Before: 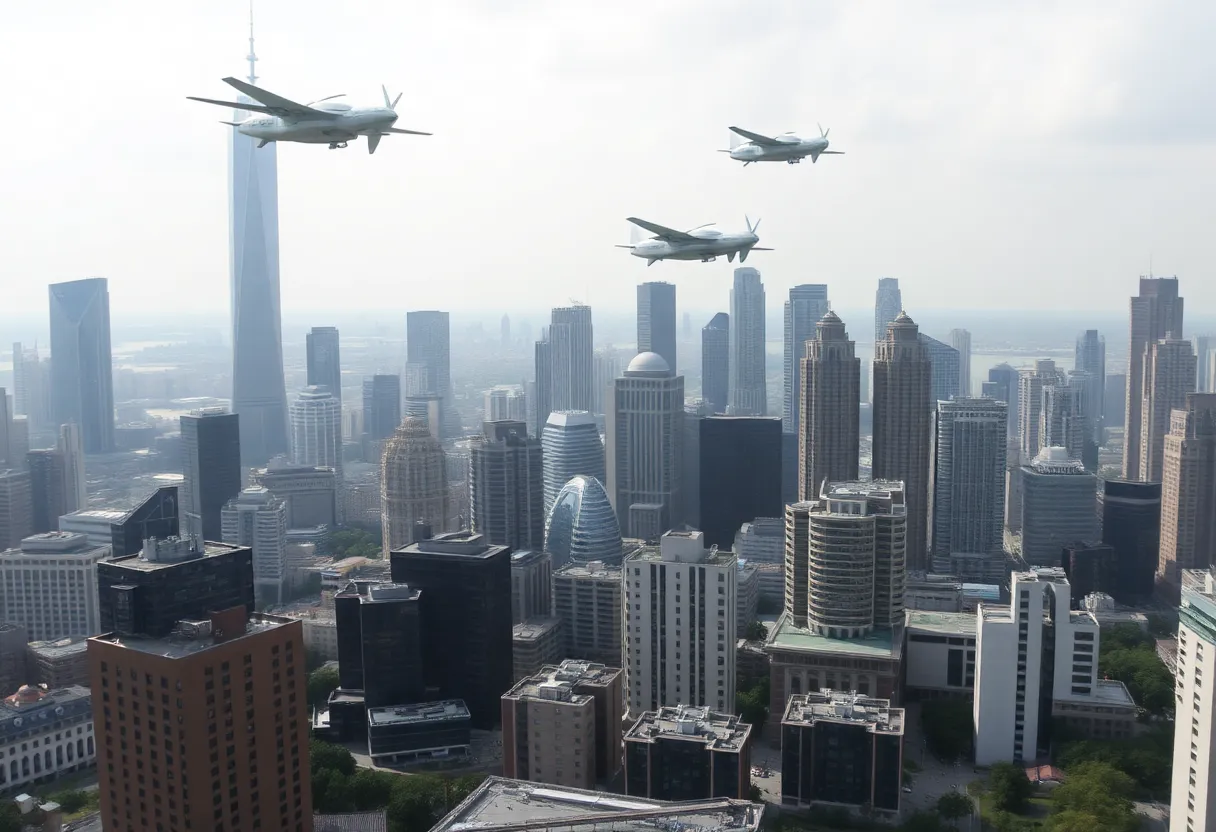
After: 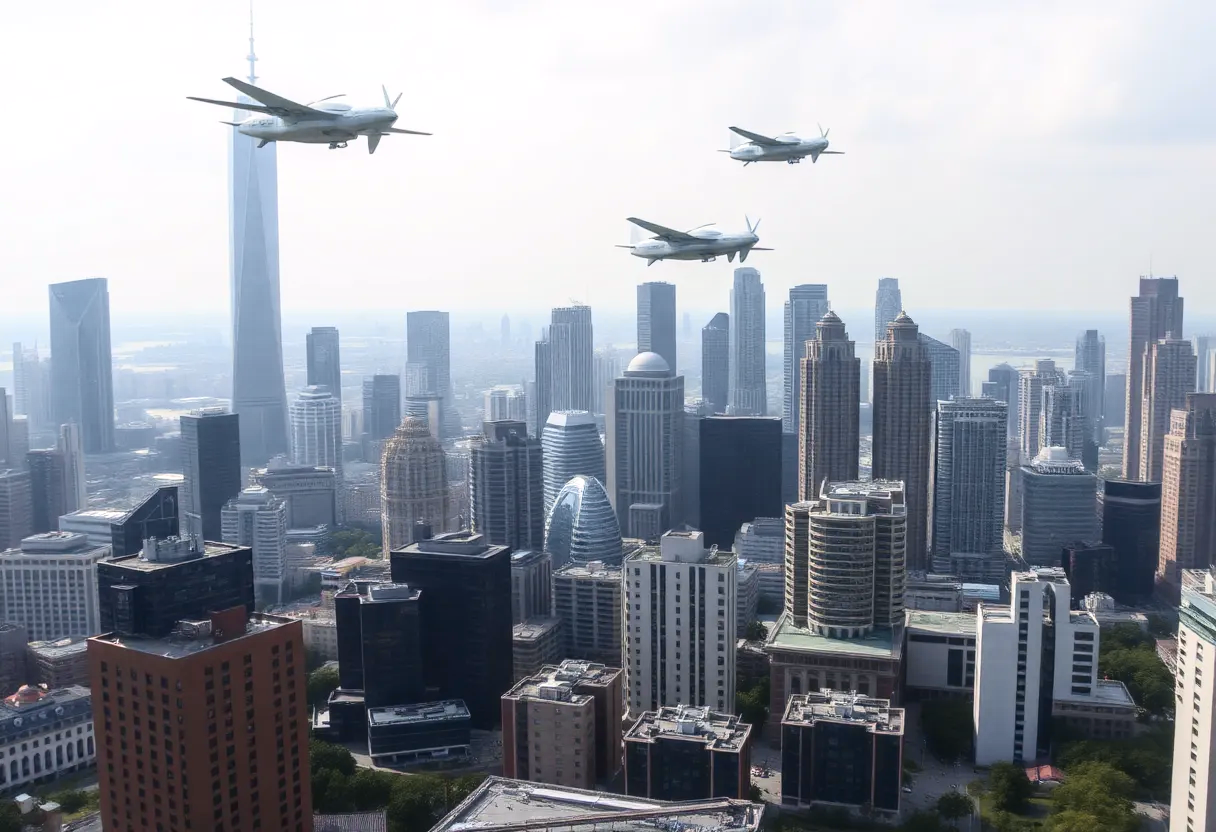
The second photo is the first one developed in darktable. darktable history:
tone curve: curves: ch0 [(0, 0.036) (0.119, 0.115) (0.461, 0.479) (0.715, 0.767) (0.817, 0.865) (1, 0.998)]; ch1 [(0, 0) (0.377, 0.416) (0.44, 0.461) (0.487, 0.49) (0.514, 0.525) (0.538, 0.561) (0.67, 0.713) (1, 1)]; ch2 [(0, 0) (0.38, 0.405) (0.463, 0.445) (0.492, 0.486) (0.529, 0.533) (0.578, 0.59) (0.653, 0.698) (1, 1)], color space Lab, independent channels, preserve colors none
local contrast: on, module defaults
